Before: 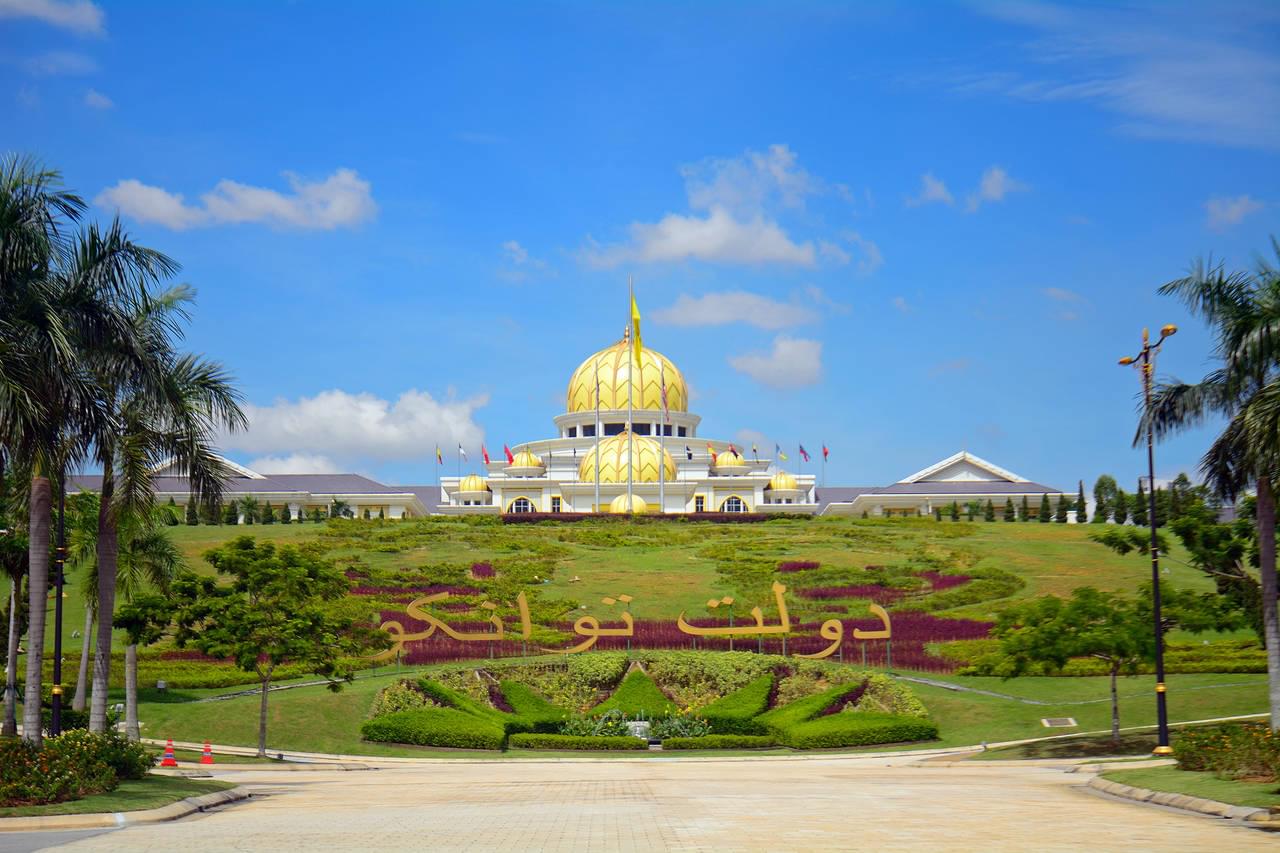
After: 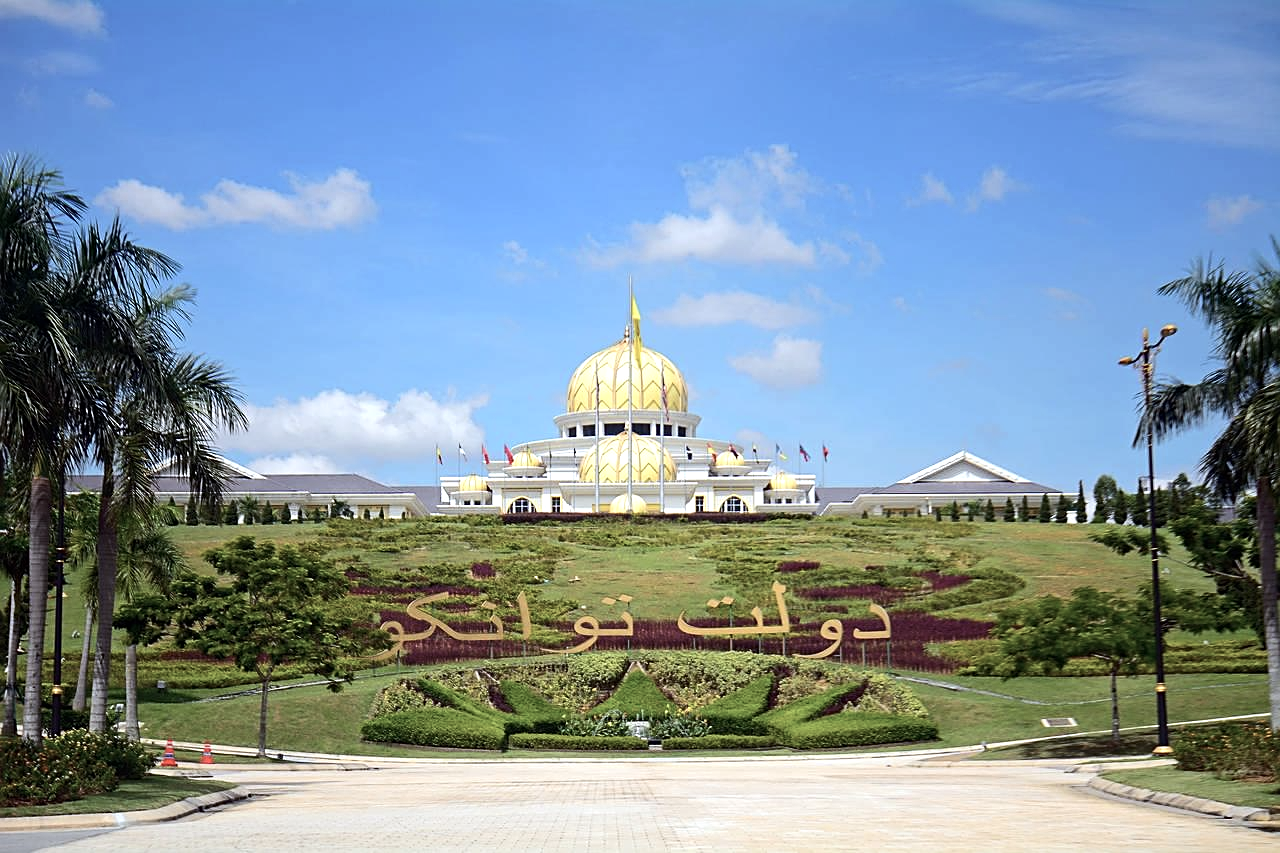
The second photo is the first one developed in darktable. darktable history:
sharpen: on, module defaults
color correction: highlights a* -0.137, highlights b* -5.91, shadows a* -0.137, shadows b* -0.137
contrast brightness saturation: contrast 0.1, saturation -0.3
tone equalizer: -8 EV -0.417 EV, -7 EV -0.389 EV, -6 EV -0.333 EV, -5 EV -0.222 EV, -3 EV 0.222 EV, -2 EV 0.333 EV, -1 EV 0.389 EV, +0 EV 0.417 EV, edges refinement/feathering 500, mask exposure compensation -1.57 EV, preserve details no
